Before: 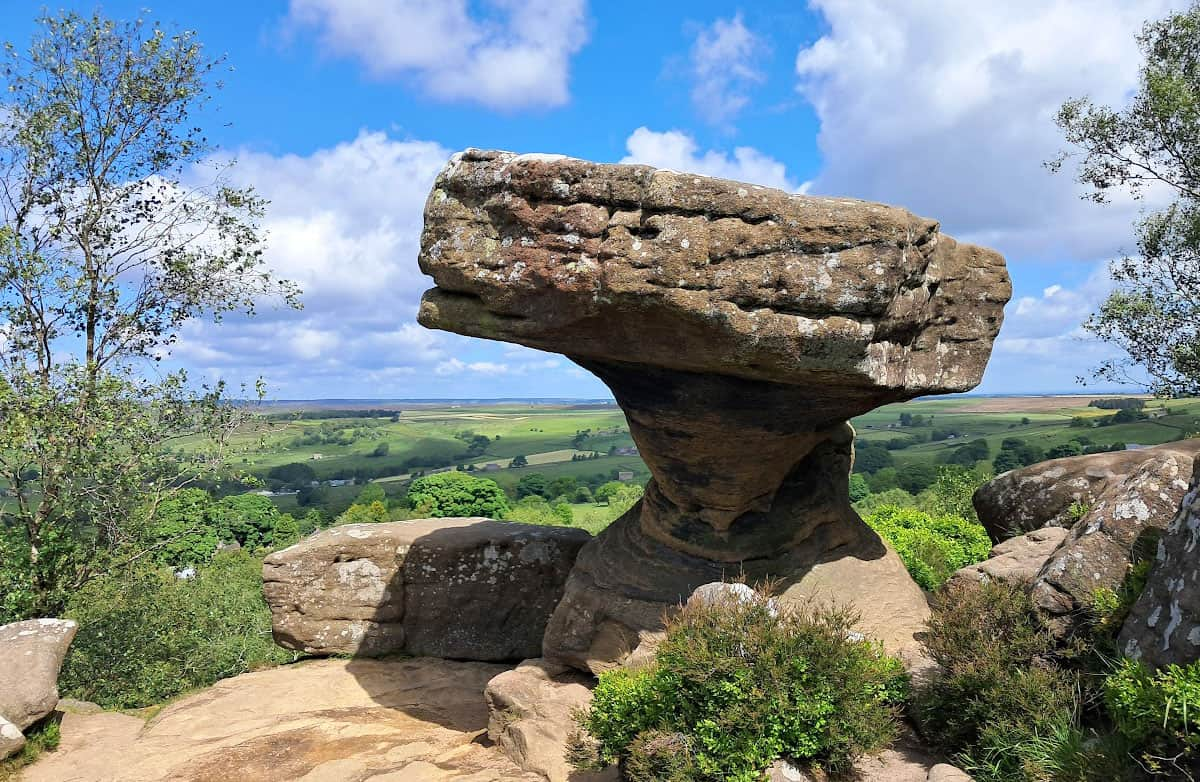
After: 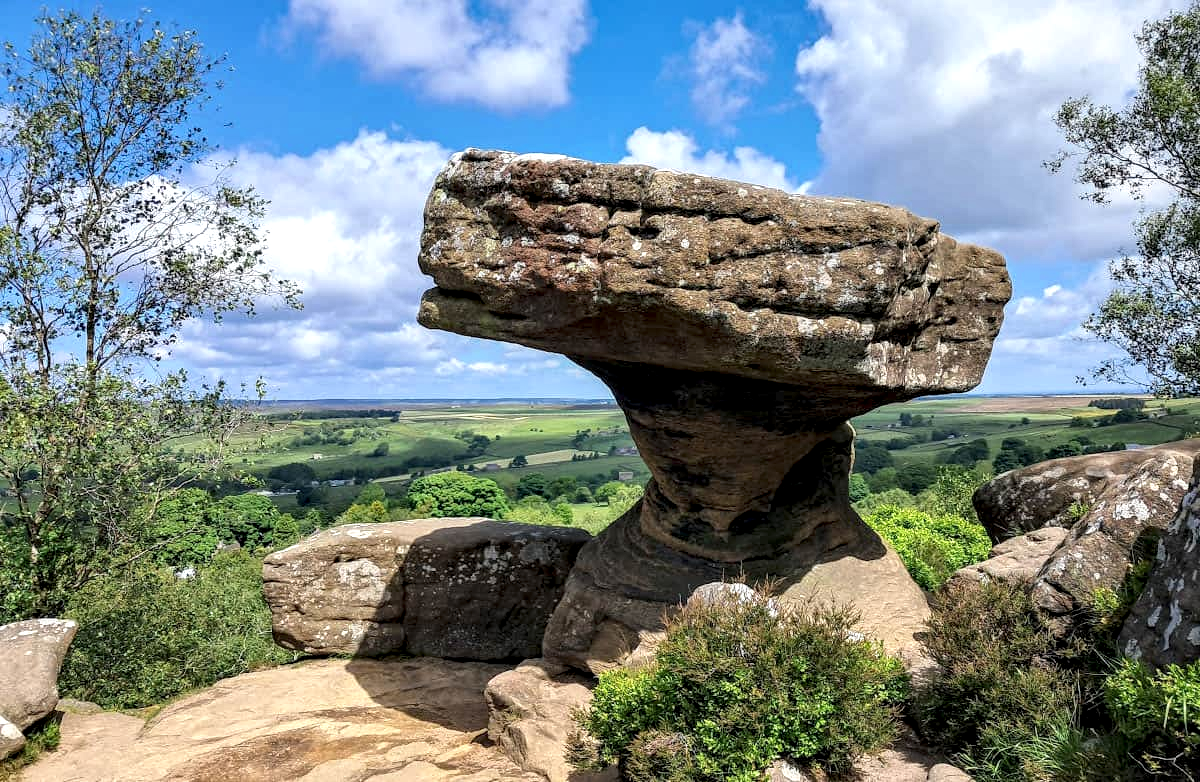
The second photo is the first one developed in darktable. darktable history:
local contrast: detail 155%
